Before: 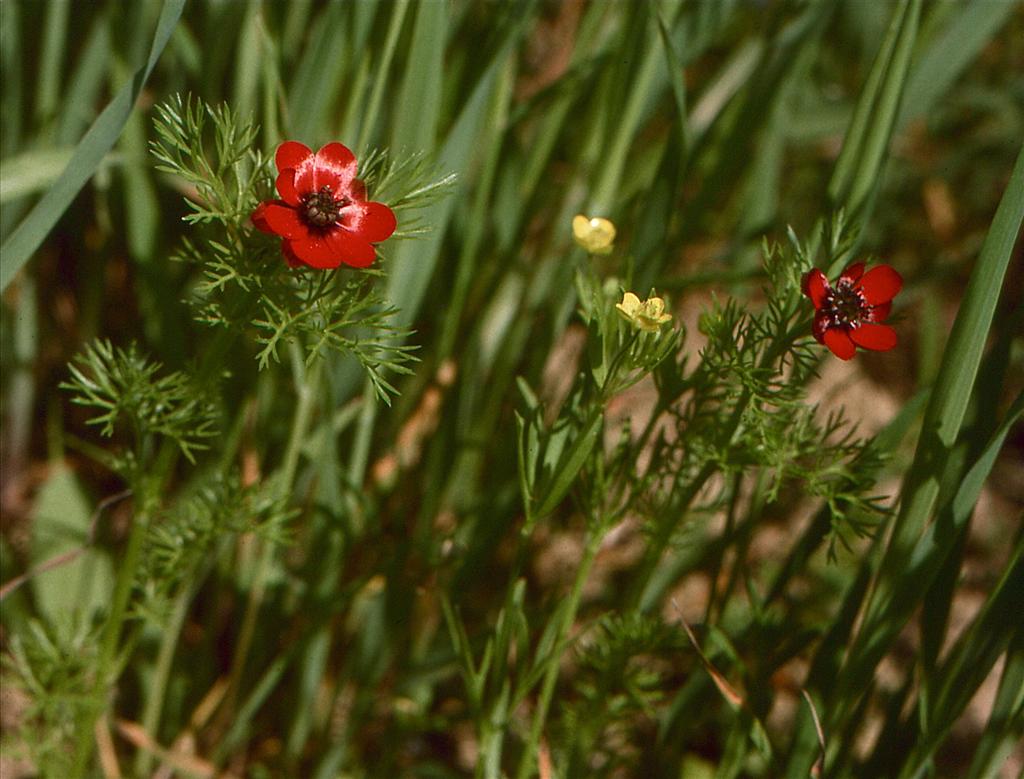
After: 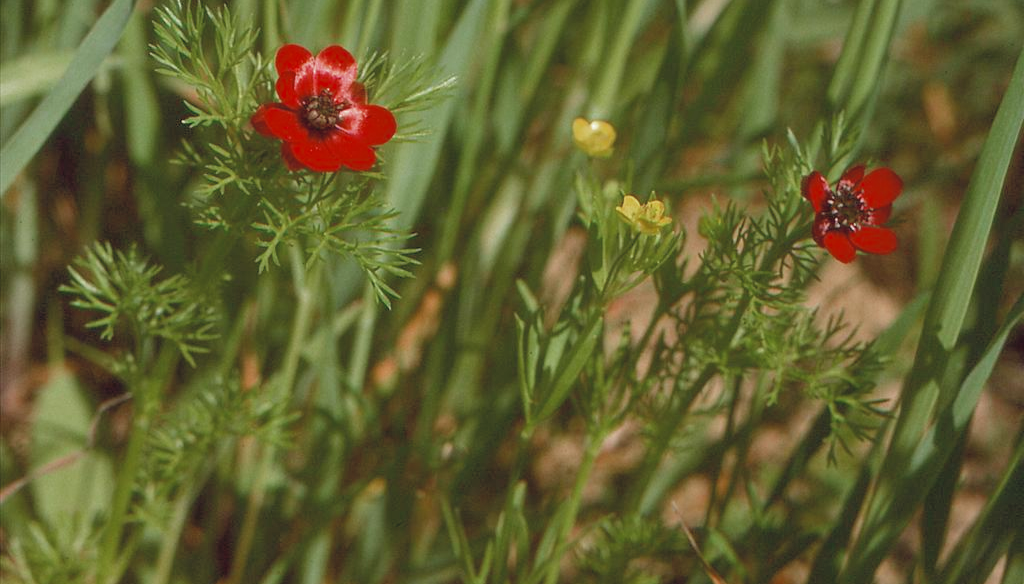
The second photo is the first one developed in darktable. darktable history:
contrast brightness saturation: brightness 0.28
crop and rotate: top 12.5%, bottom 12.5%
color zones: curves: ch0 [(0.27, 0.396) (0.563, 0.504) (0.75, 0.5) (0.787, 0.307)]
